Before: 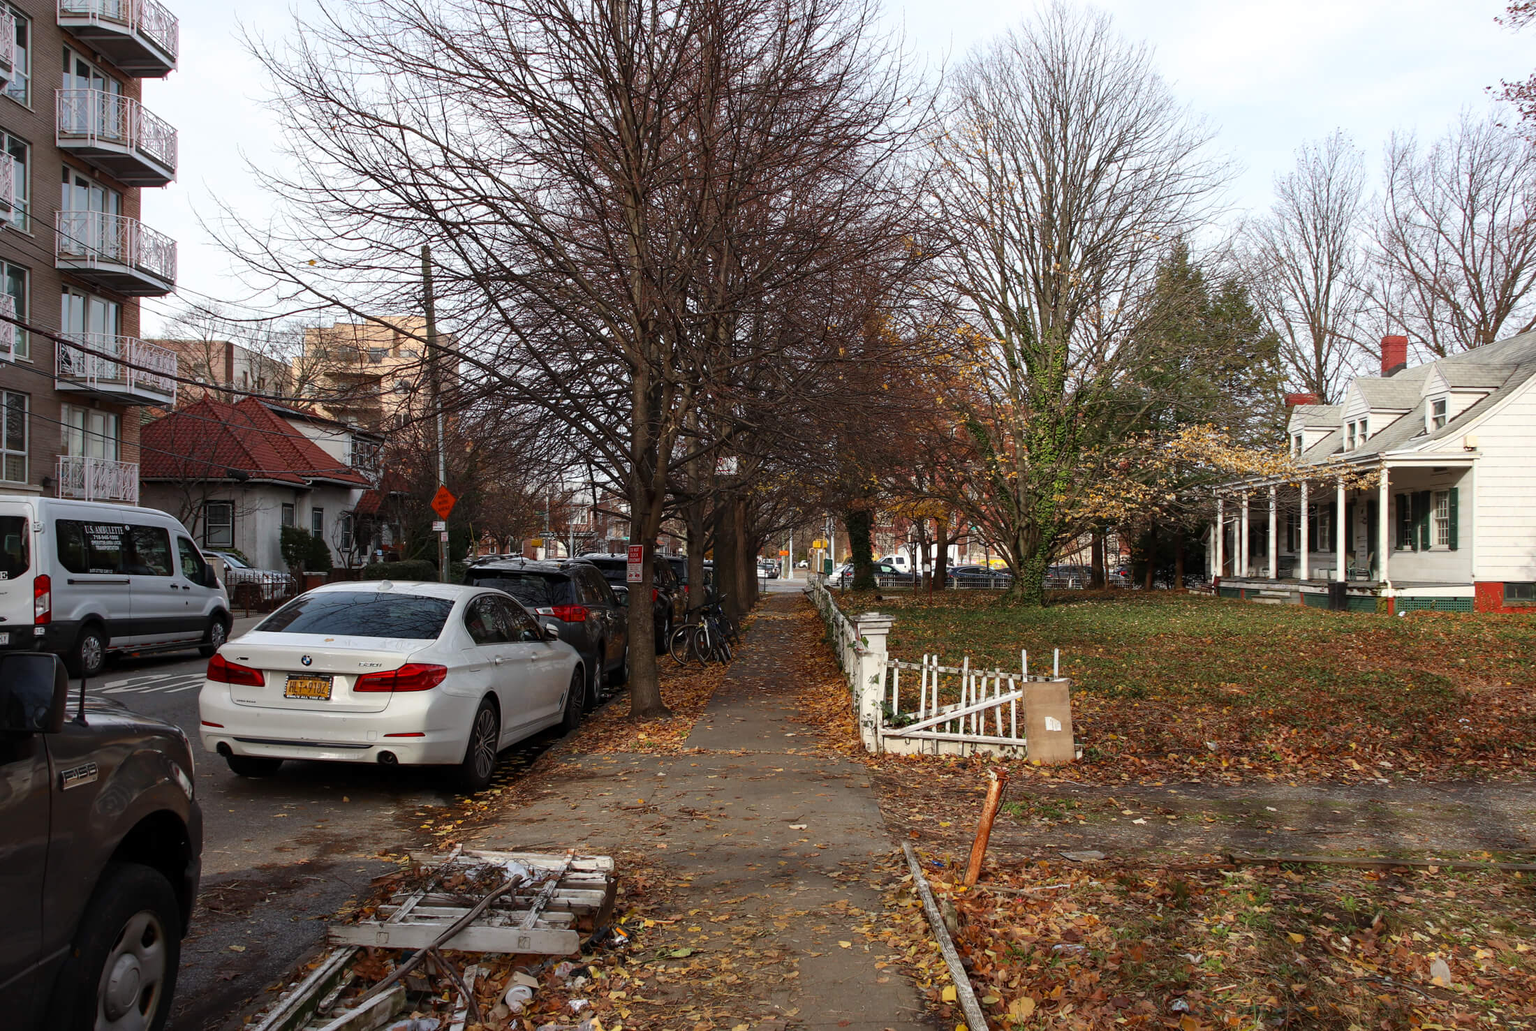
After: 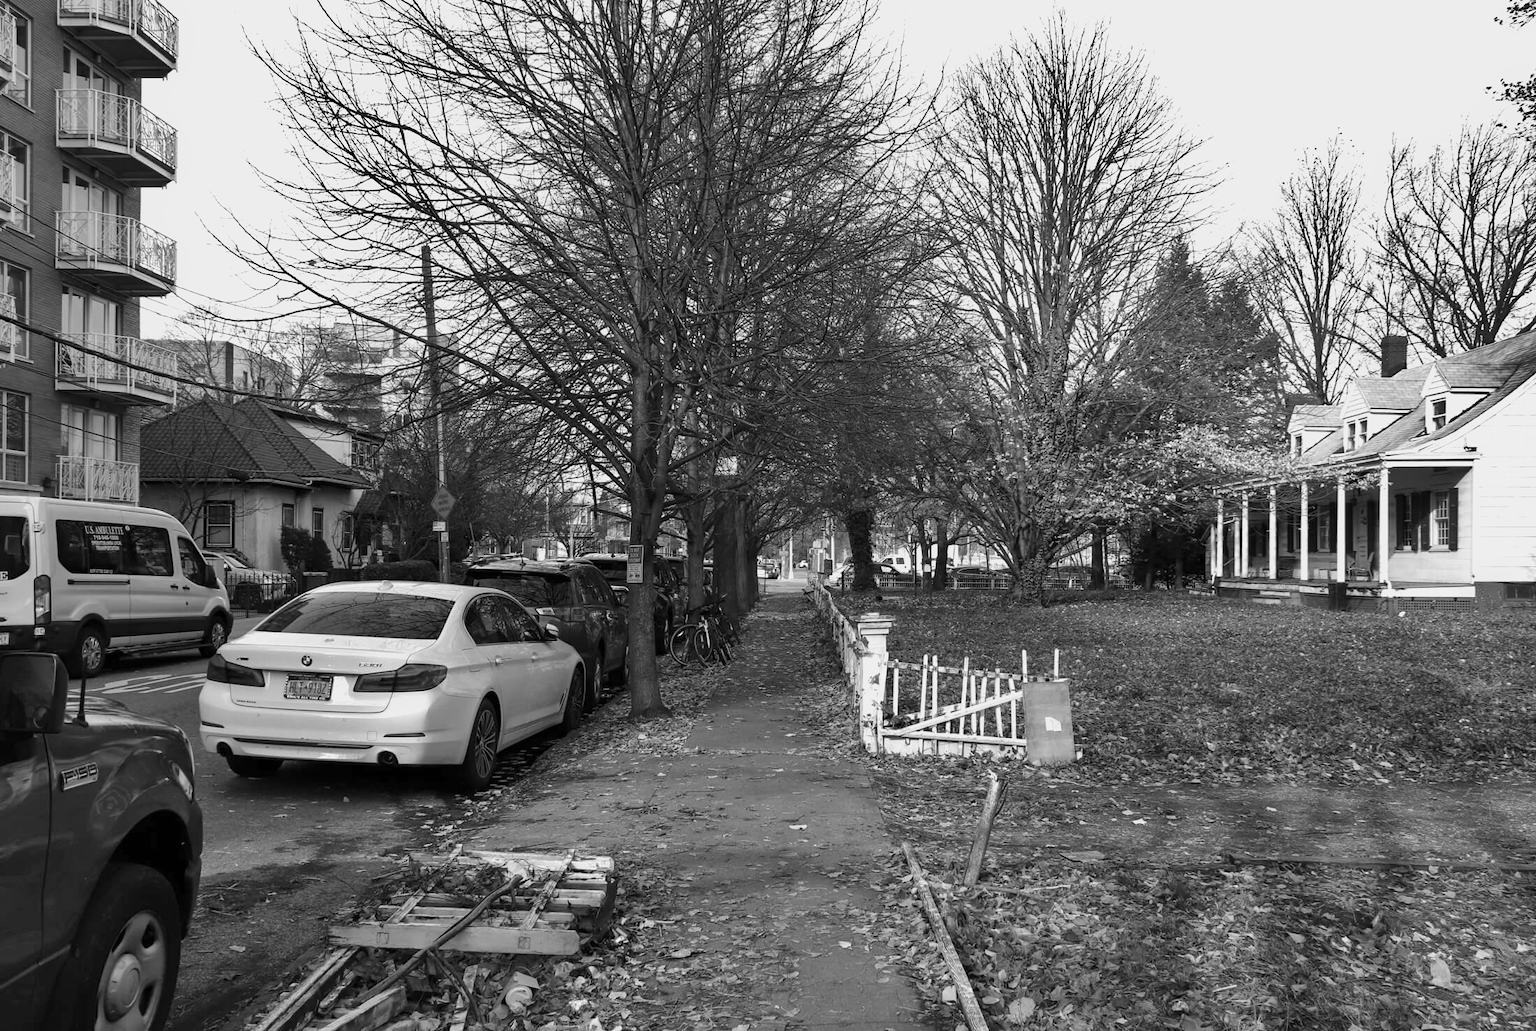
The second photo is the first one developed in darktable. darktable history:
monochrome: a -92.57, b 58.91
exposure: black level correction 0, exposure 0.5 EV, compensate highlight preservation false
shadows and highlights: radius 108.52, shadows 44.07, highlights -67.8, low approximation 0.01, soften with gaussian
